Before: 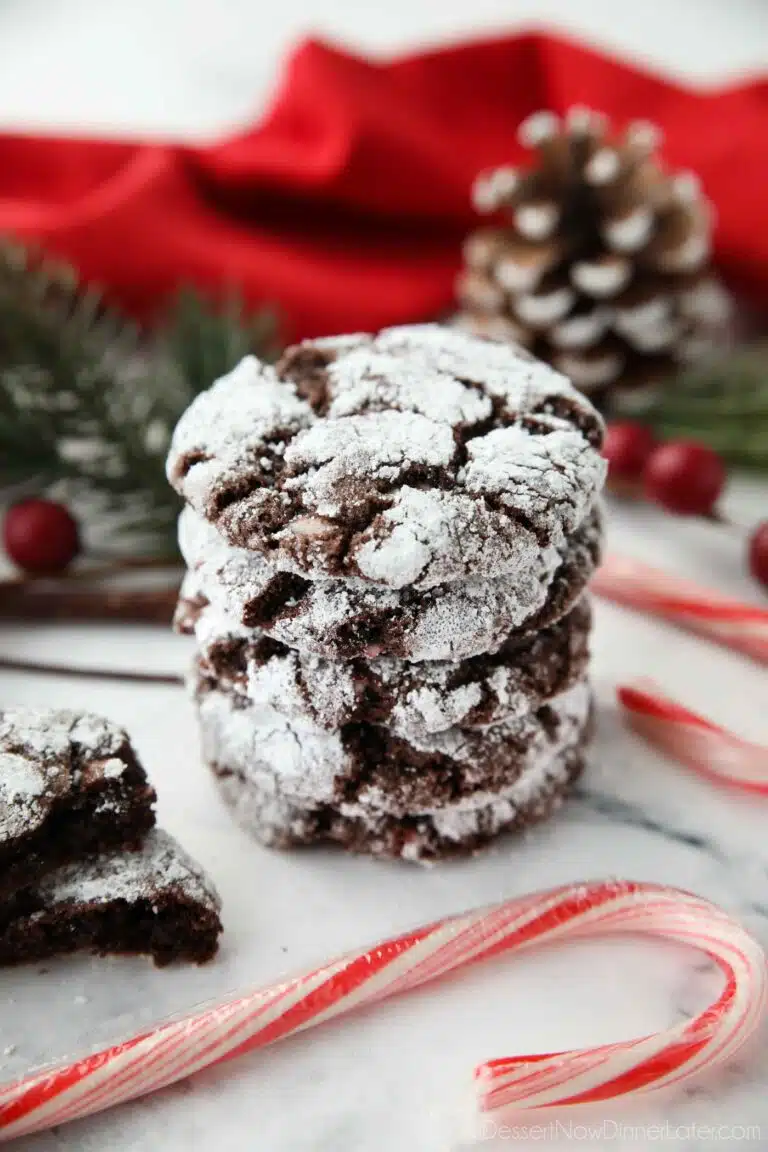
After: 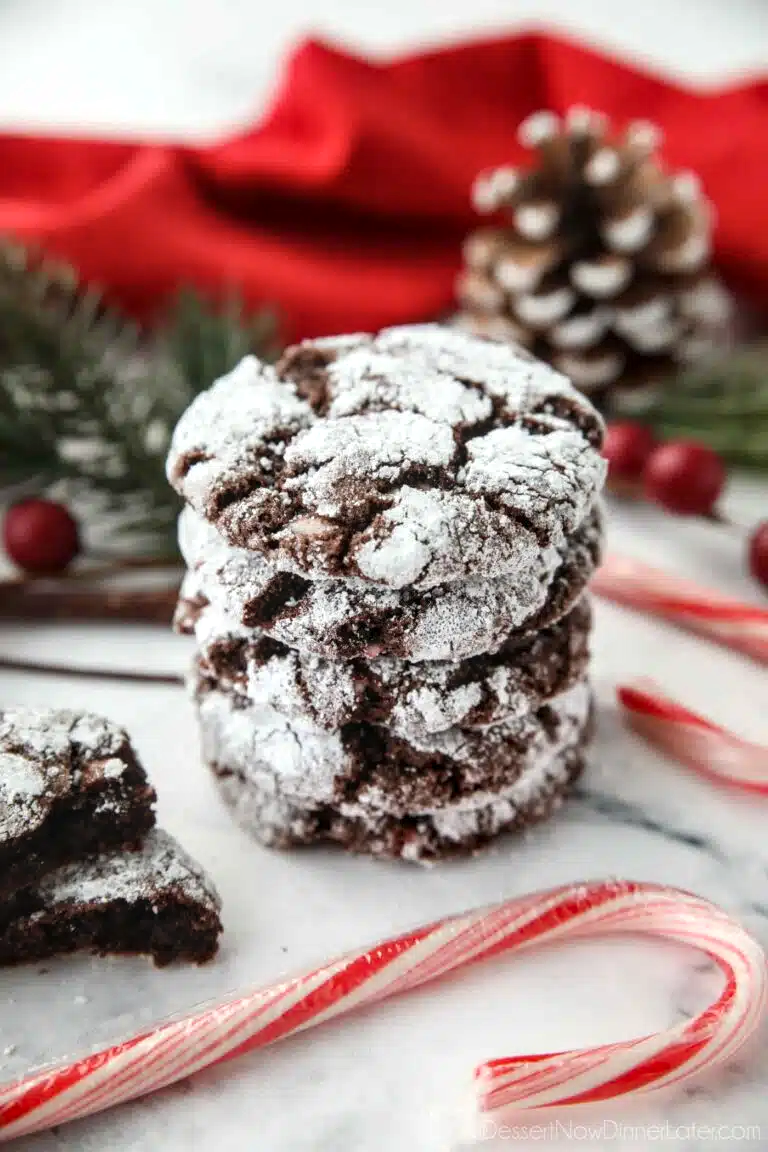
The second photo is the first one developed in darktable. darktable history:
local contrast: on, module defaults
exposure: exposure 0.126 EV, compensate exposure bias true, compensate highlight preservation false
